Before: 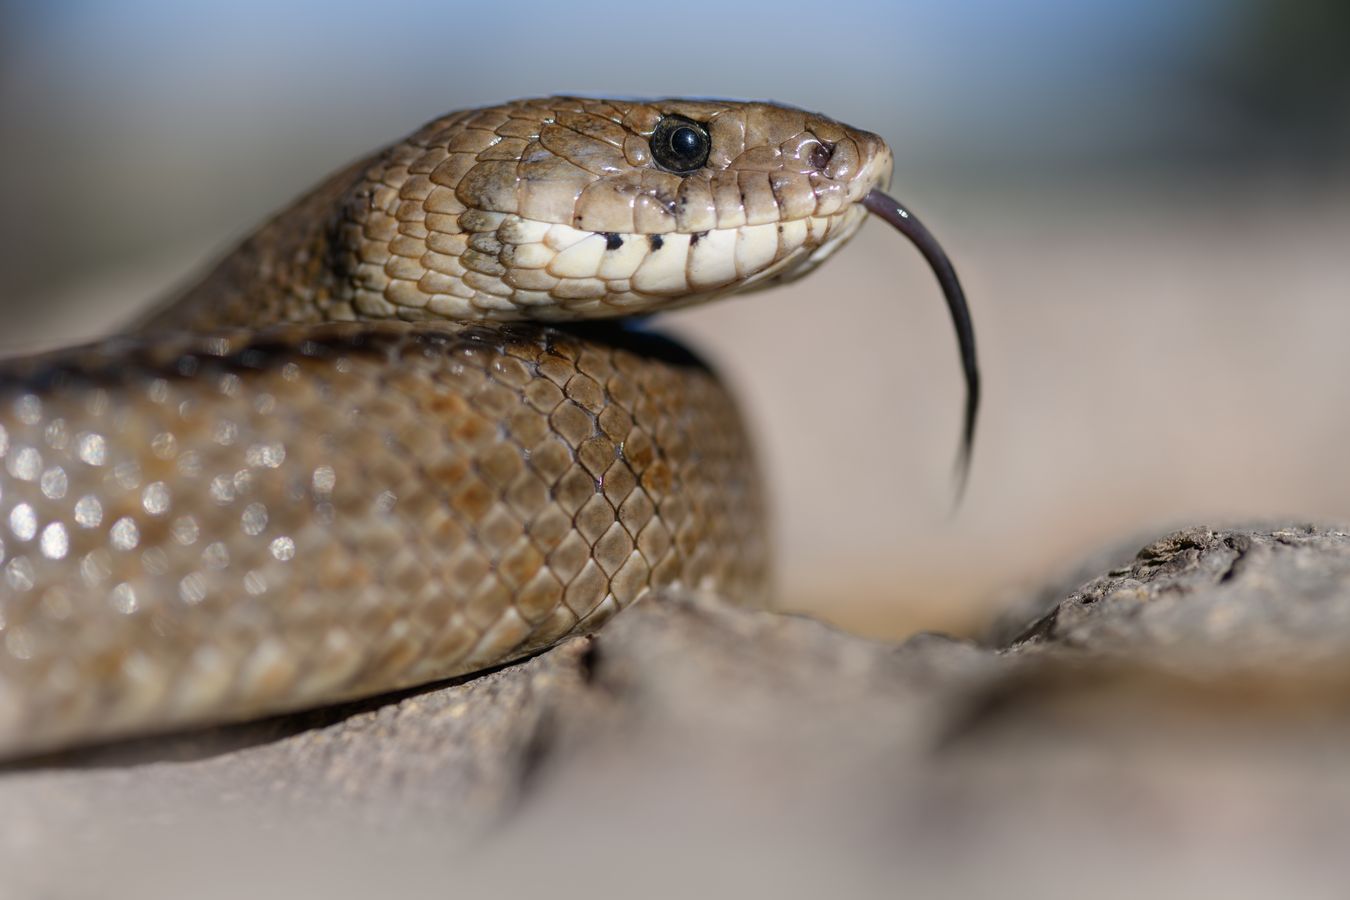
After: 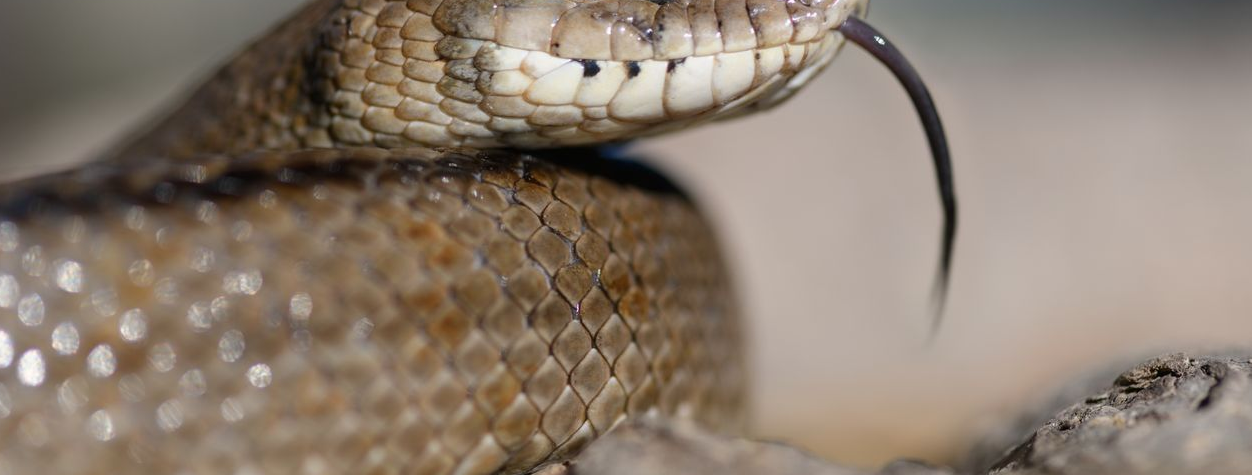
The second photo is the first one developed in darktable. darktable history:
crop: left 1.773%, top 19.26%, right 5.42%, bottom 27.924%
